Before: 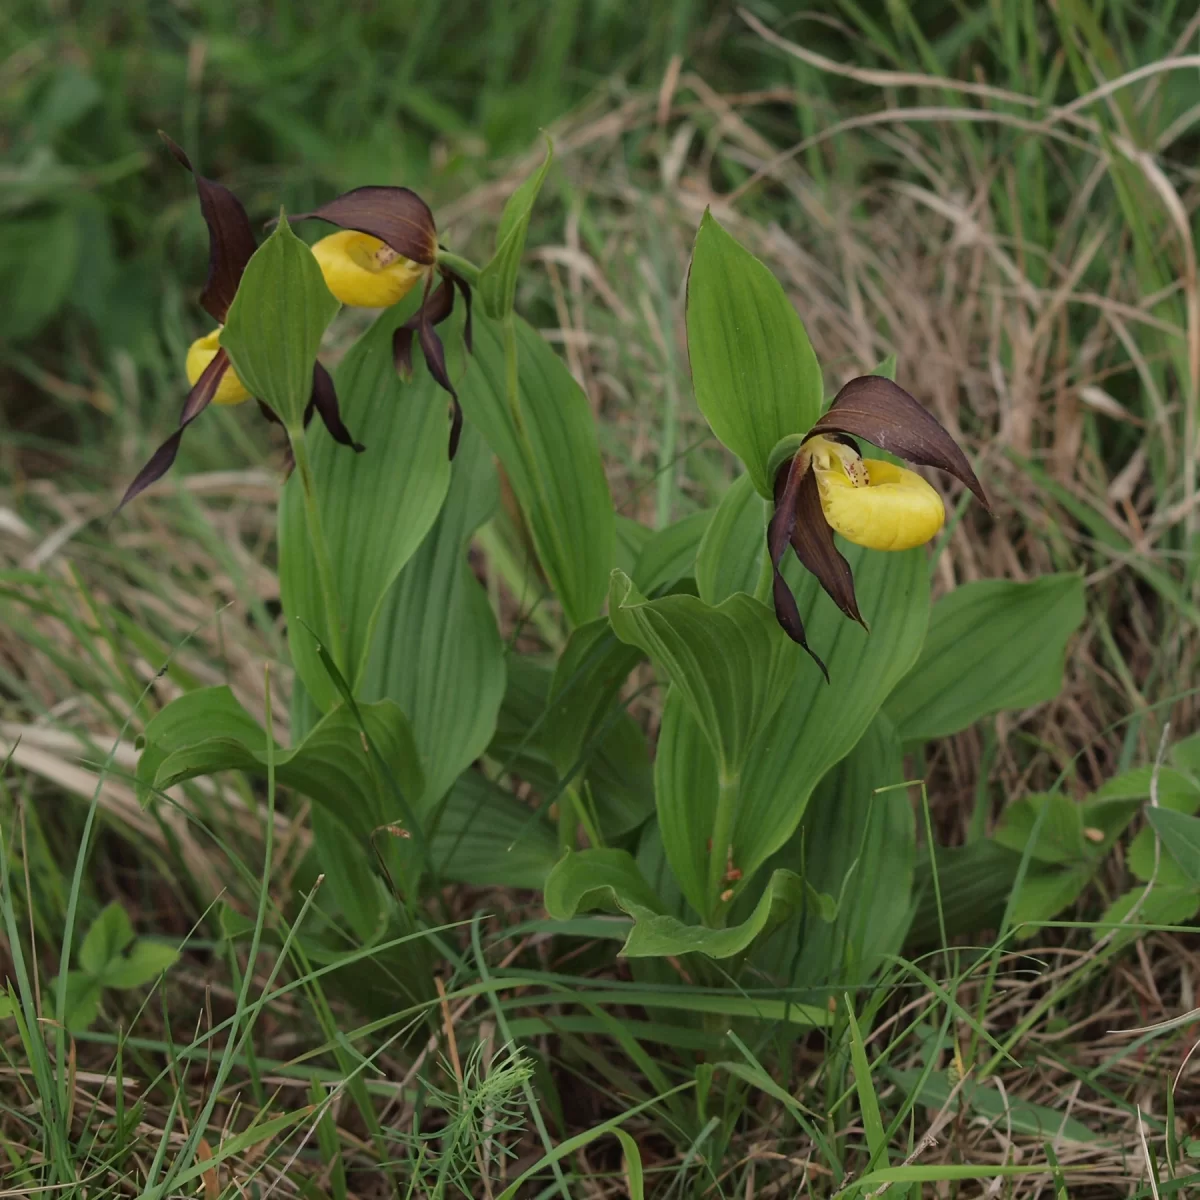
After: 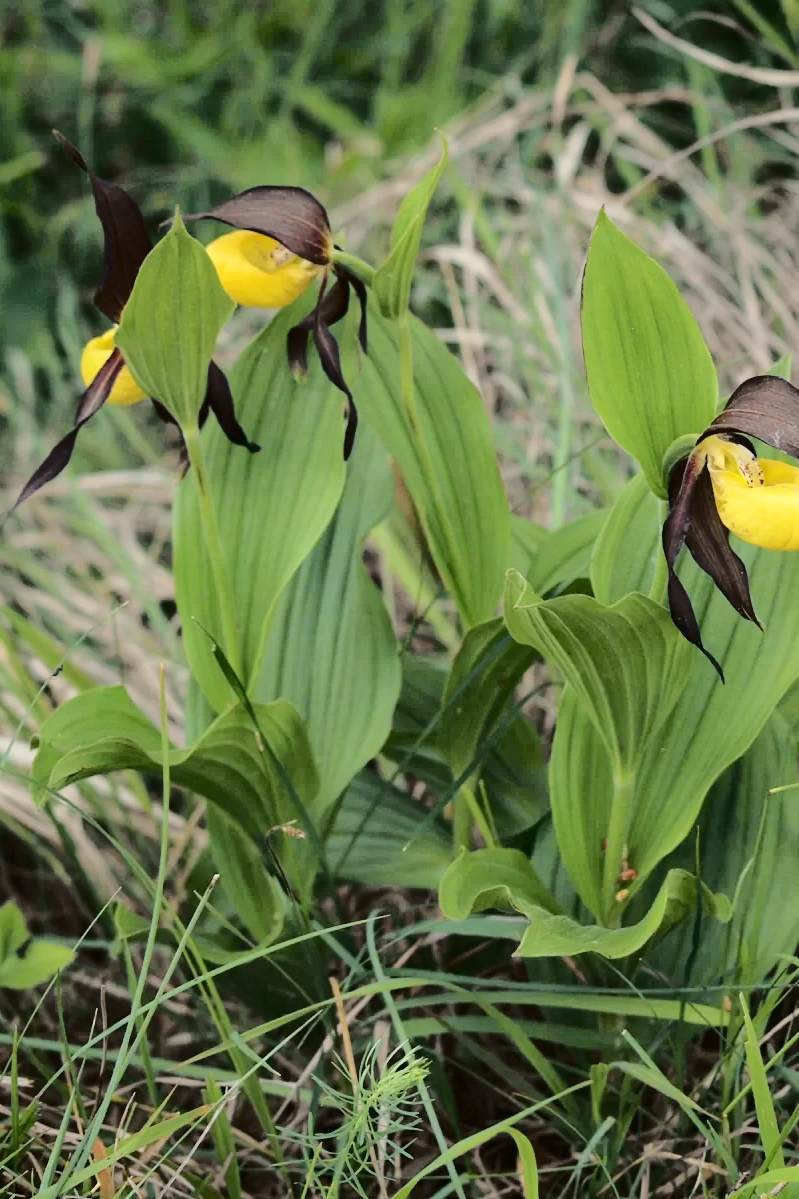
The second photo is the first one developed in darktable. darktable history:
exposure: exposure 0.6 EV, compensate highlight preservation false
vignetting: brightness -0.233, saturation 0.141
tone curve: curves: ch0 [(0, 0) (0.094, 0.039) (0.243, 0.155) (0.411, 0.482) (0.479, 0.583) (0.654, 0.742) (0.793, 0.851) (0.994, 0.974)]; ch1 [(0, 0) (0.161, 0.092) (0.35, 0.33) (0.392, 0.392) (0.456, 0.456) (0.505, 0.502) (0.537, 0.518) (0.553, 0.53) (0.573, 0.569) (0.718, 0.718) (1, 1)]; ch2 [(0, 0) (0.346, 0.362) (0.411, 0.412) (0.502, 0.502) (0.531, 0.521) (0.576, 0.553) (0.615, 0.621) (1, 1)], color space Lab, independent channels, preserve colors none
crop and rotate: left 8.786%, right 24.548%
